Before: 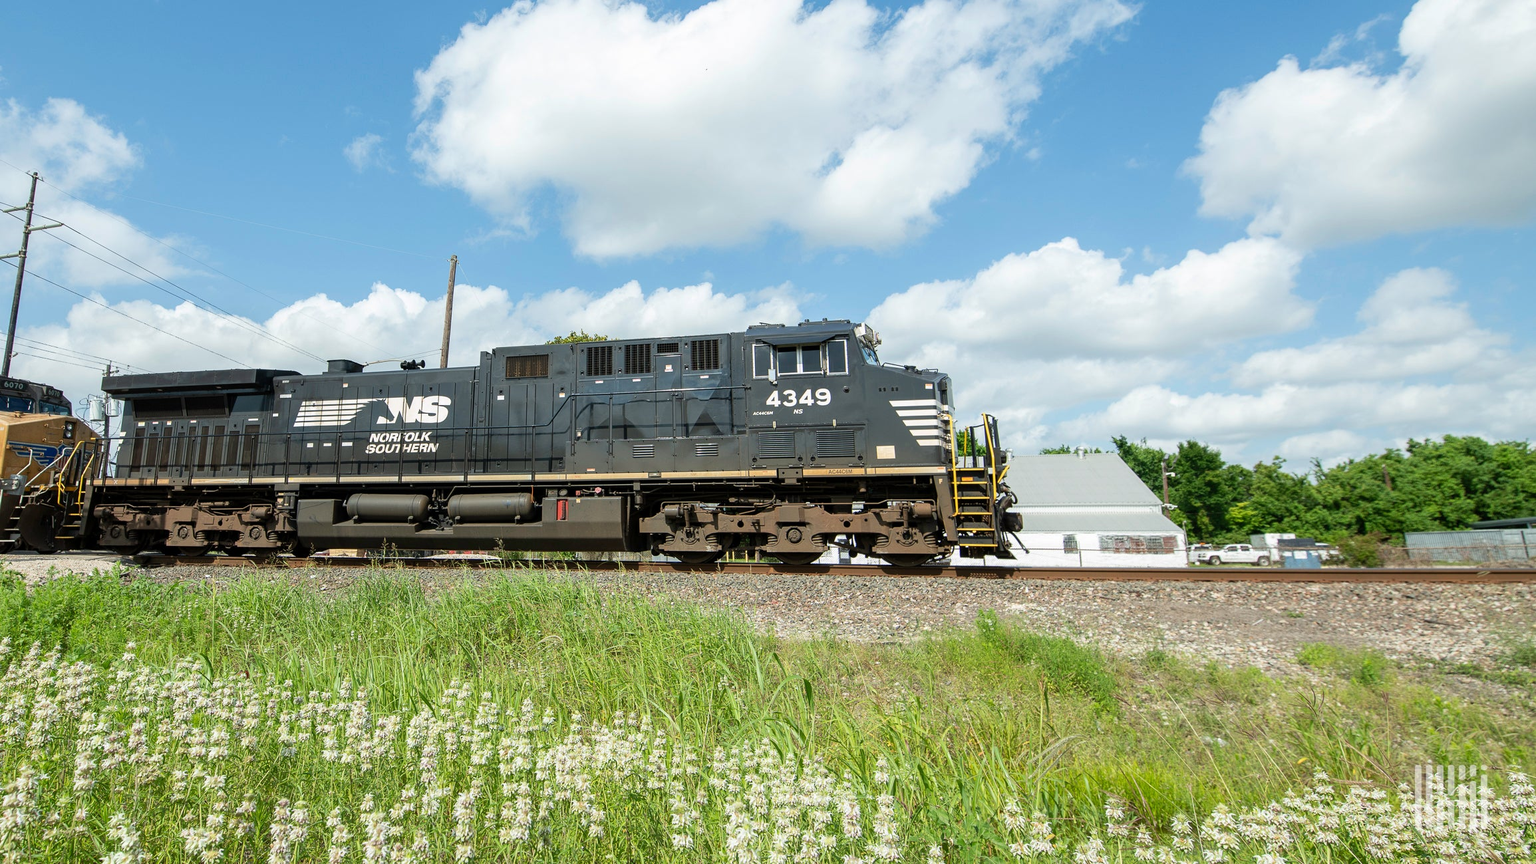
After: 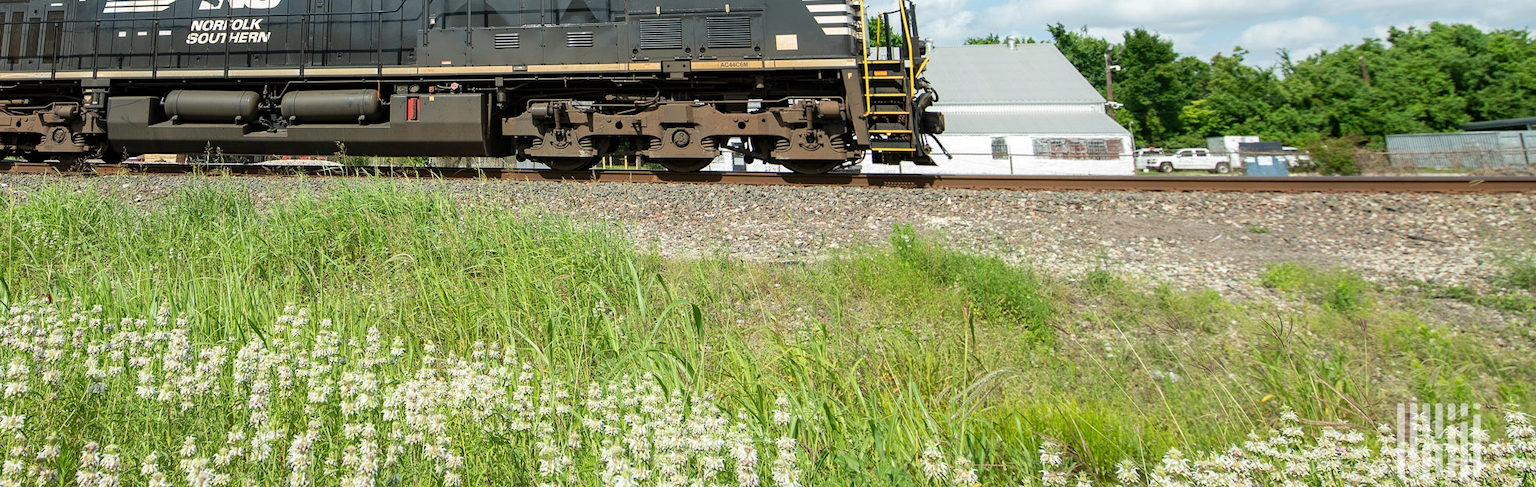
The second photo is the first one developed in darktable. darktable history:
shadows and highlights: shadows 12, white point adjustment 1.2, highlights -0.36, soften with gaussian
crop and rotate: left 13.306%, top 48.129%, bottom 2.928%
